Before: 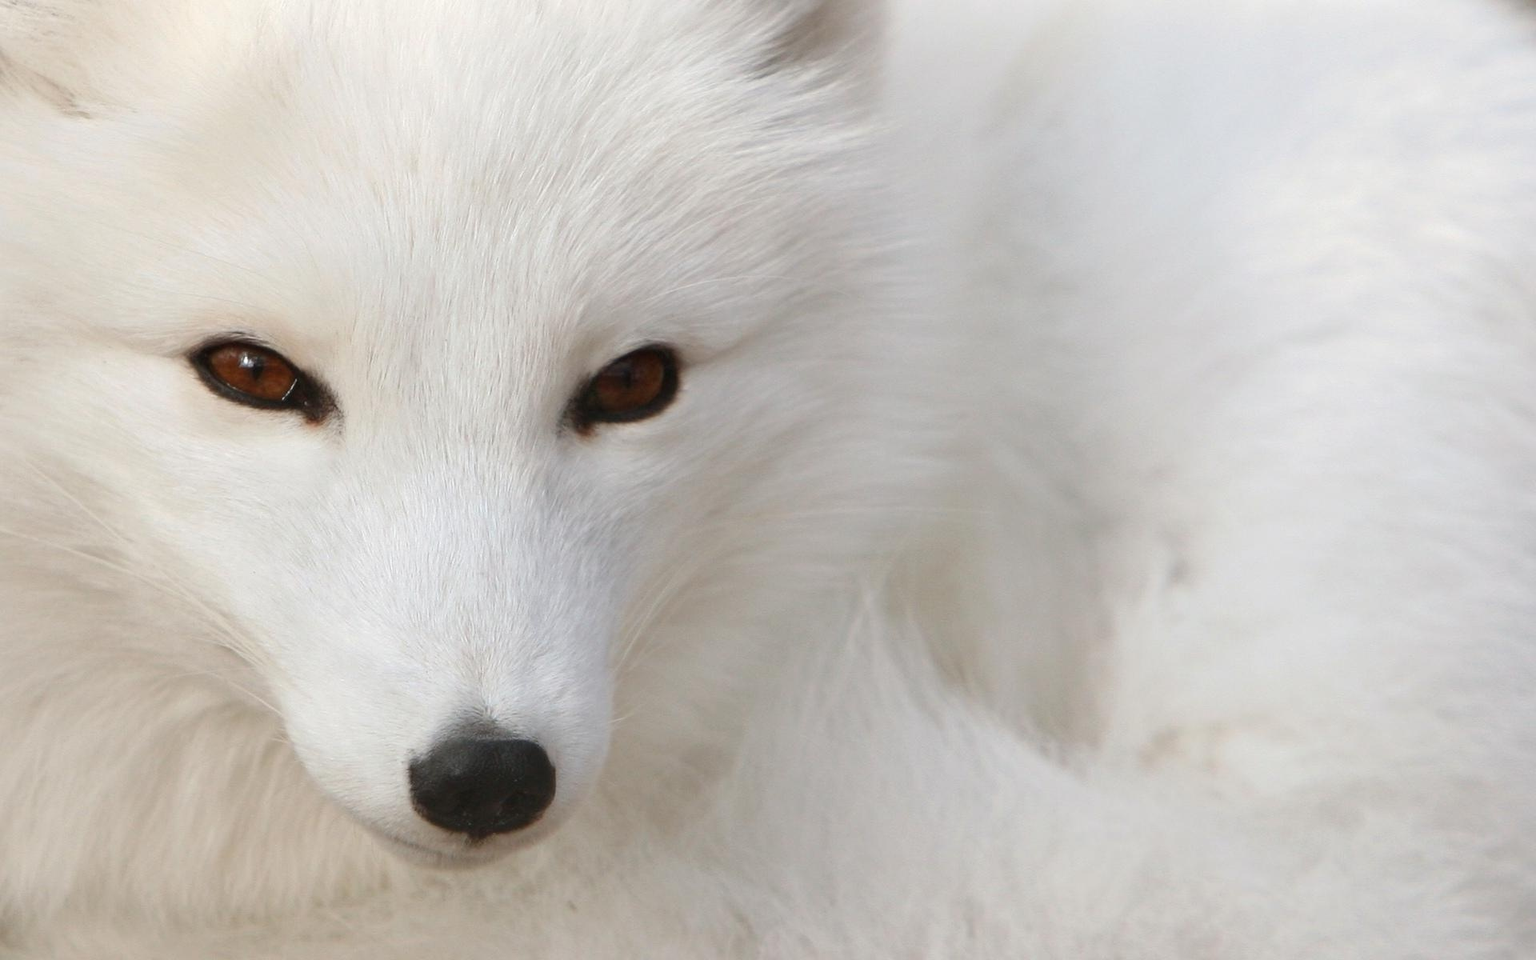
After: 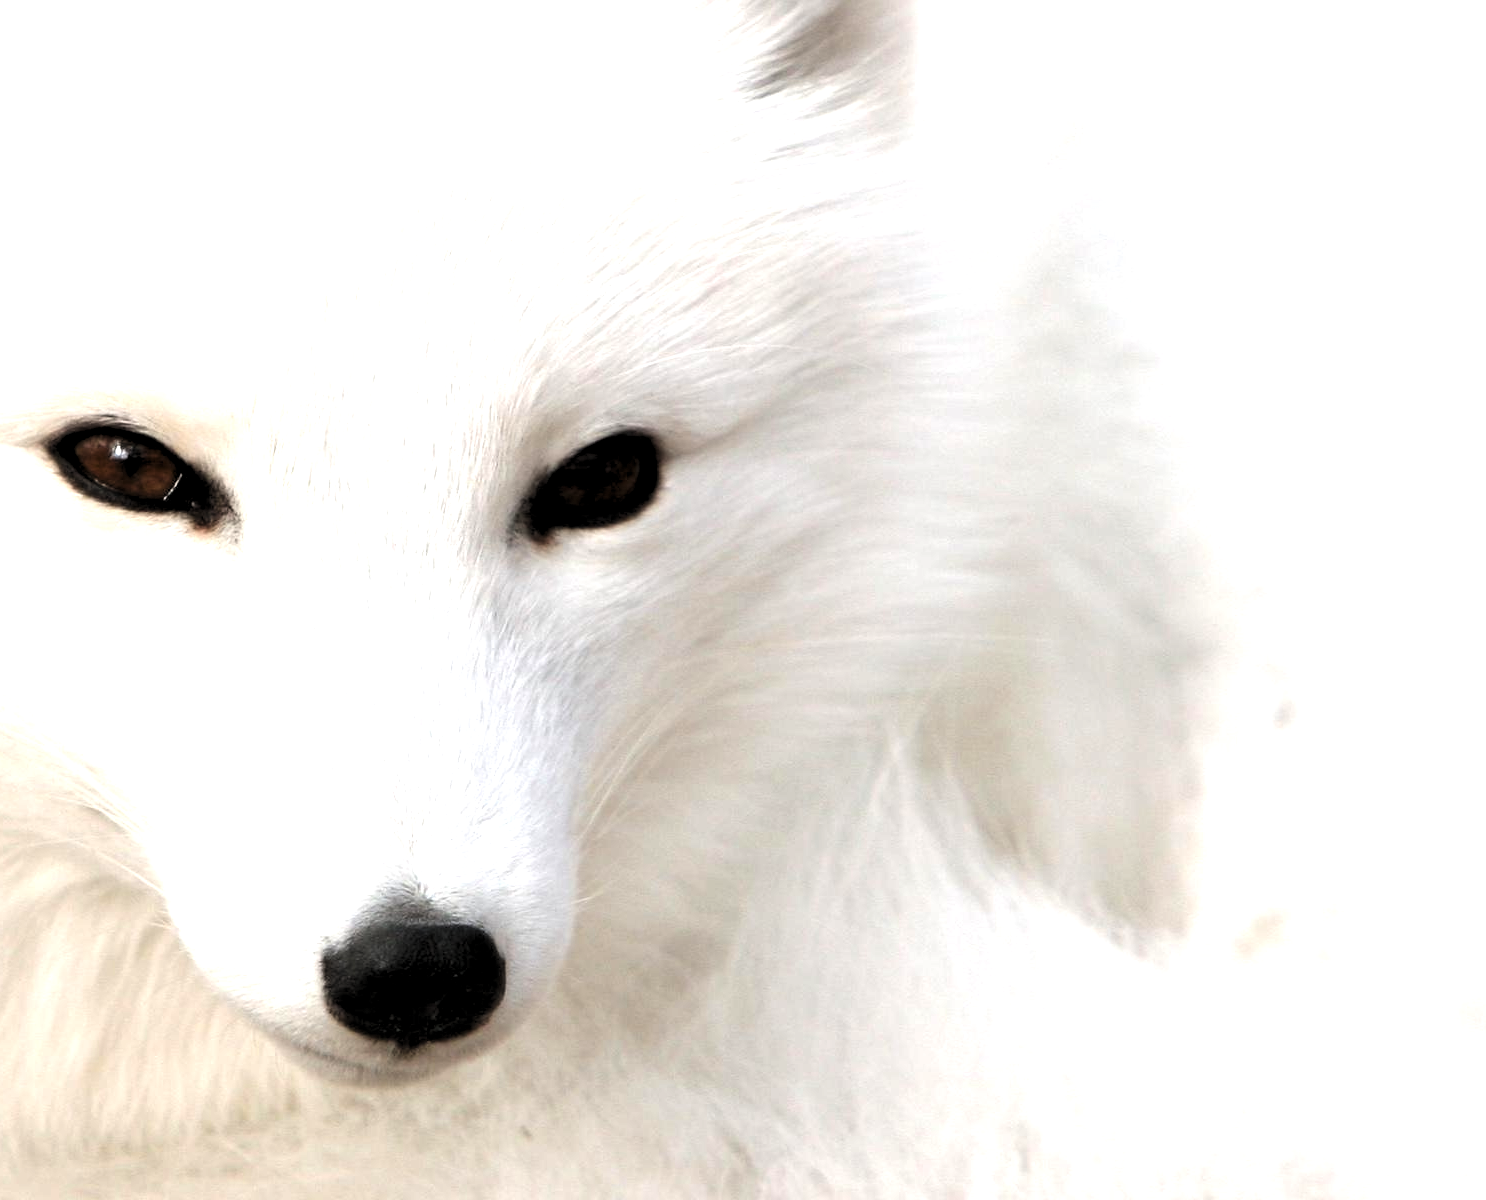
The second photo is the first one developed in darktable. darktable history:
exposure: exposure 0.565 EV, compensate highlight preservation false
crop: left 9.857%, right 12.744%
levels: black 0.05%, levels [0.182, 0.542, 0.902]
